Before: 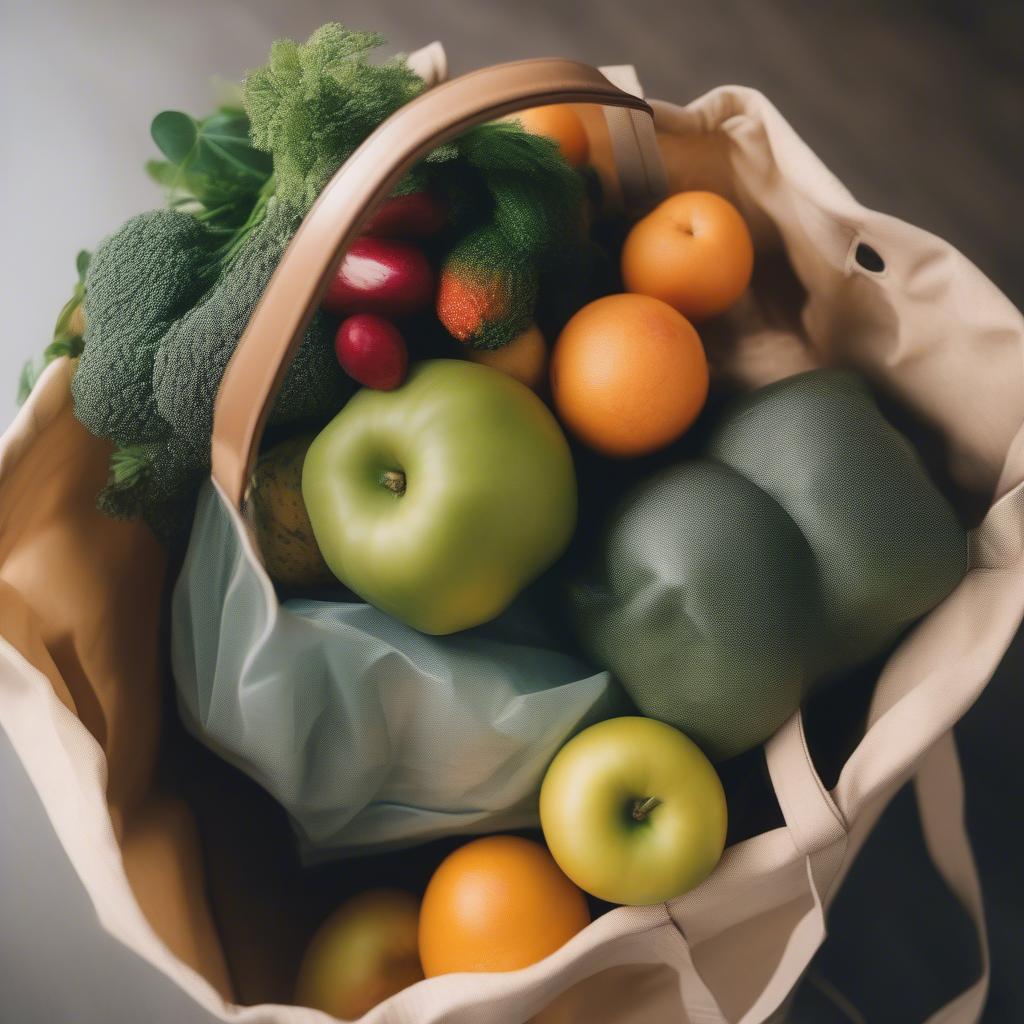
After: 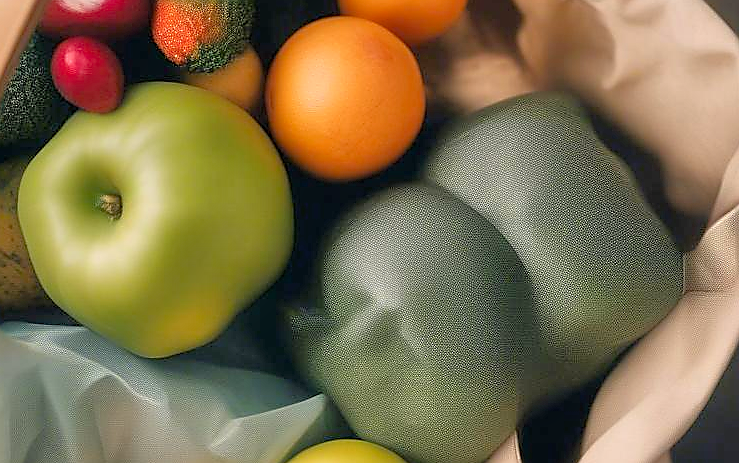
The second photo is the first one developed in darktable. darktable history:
local contrast: highlights 105%, shadows 98%, detail 120%, midtone range 0.2
sharpen: radius 1.368, amount 1.254, threshold 0.833
exposure: black level correction 0.004, exposure 0.016 EV, compensate highlight preservation false
crop and rotate: left 27.807%, top 27.056%, bottom 27.668%
tone equalizer: -7 EV 0.158 EV, -6 EV 0.622 EV, -5 EV 1.15 EV, -4 EV 1.37 EV, -3 EV 1.17 EV, -2 EV 0.6 EV, -1 EV 0.159 EV
color correction: highlights a* 0.963, highlights b* 2.84, saturation 1.09
